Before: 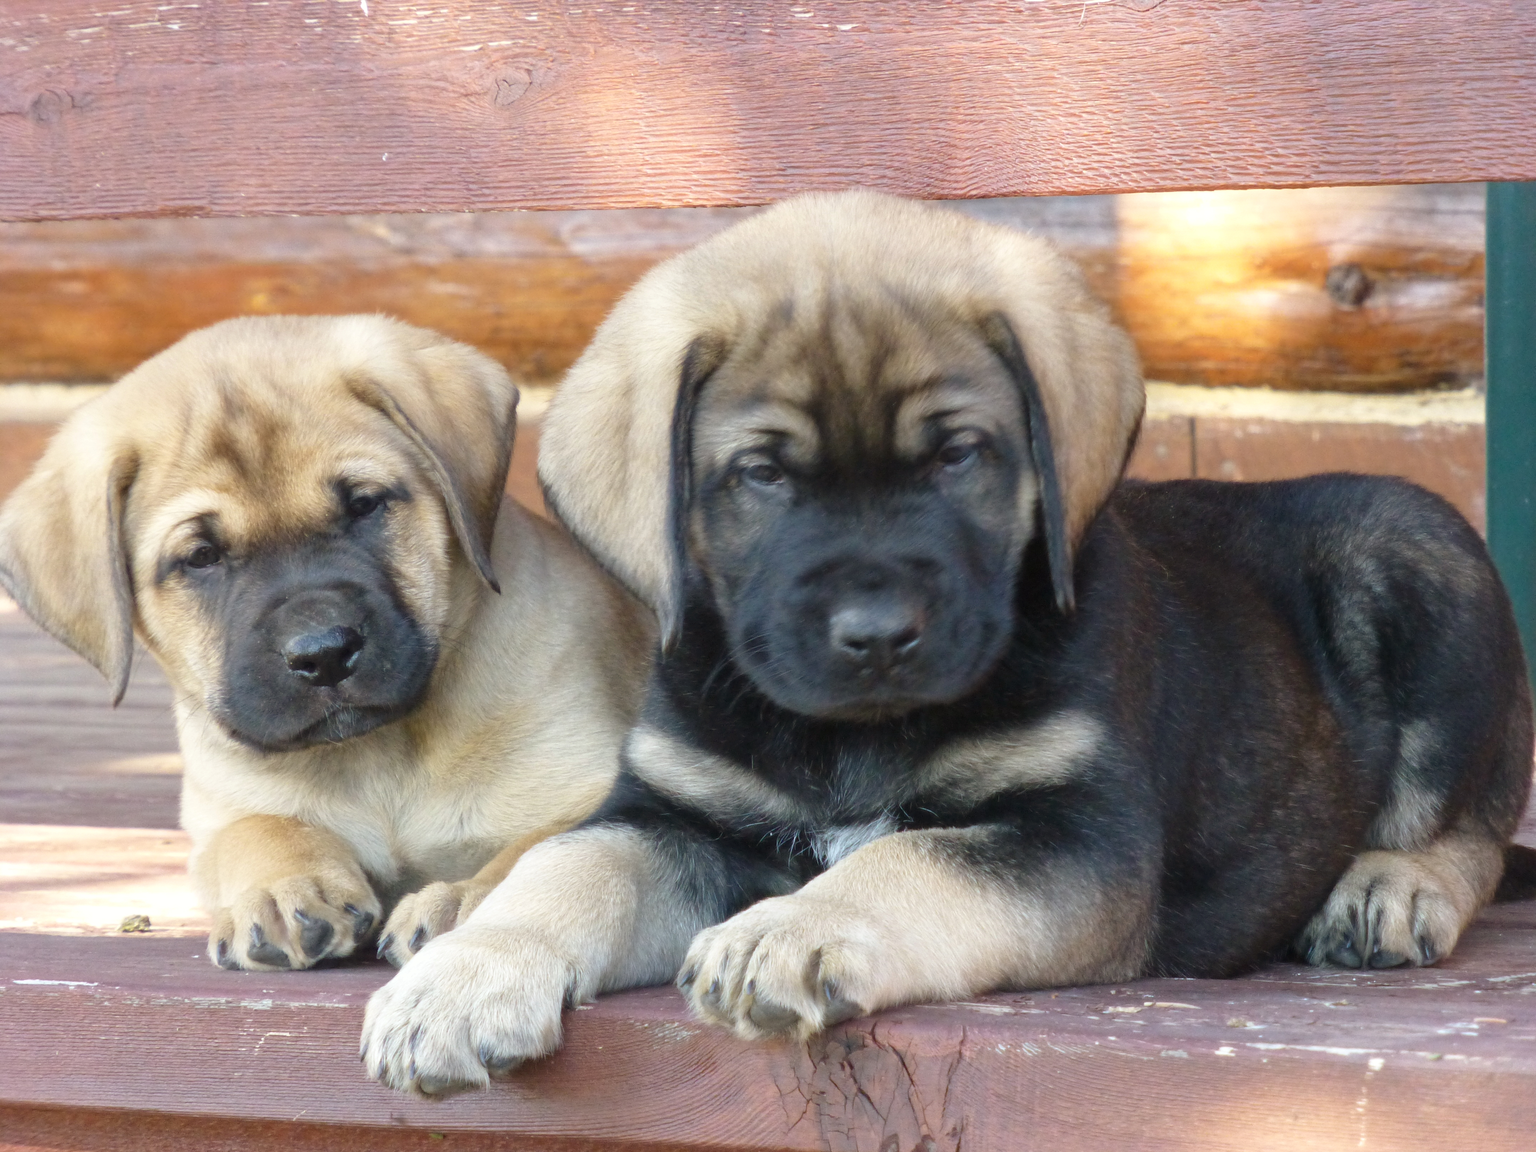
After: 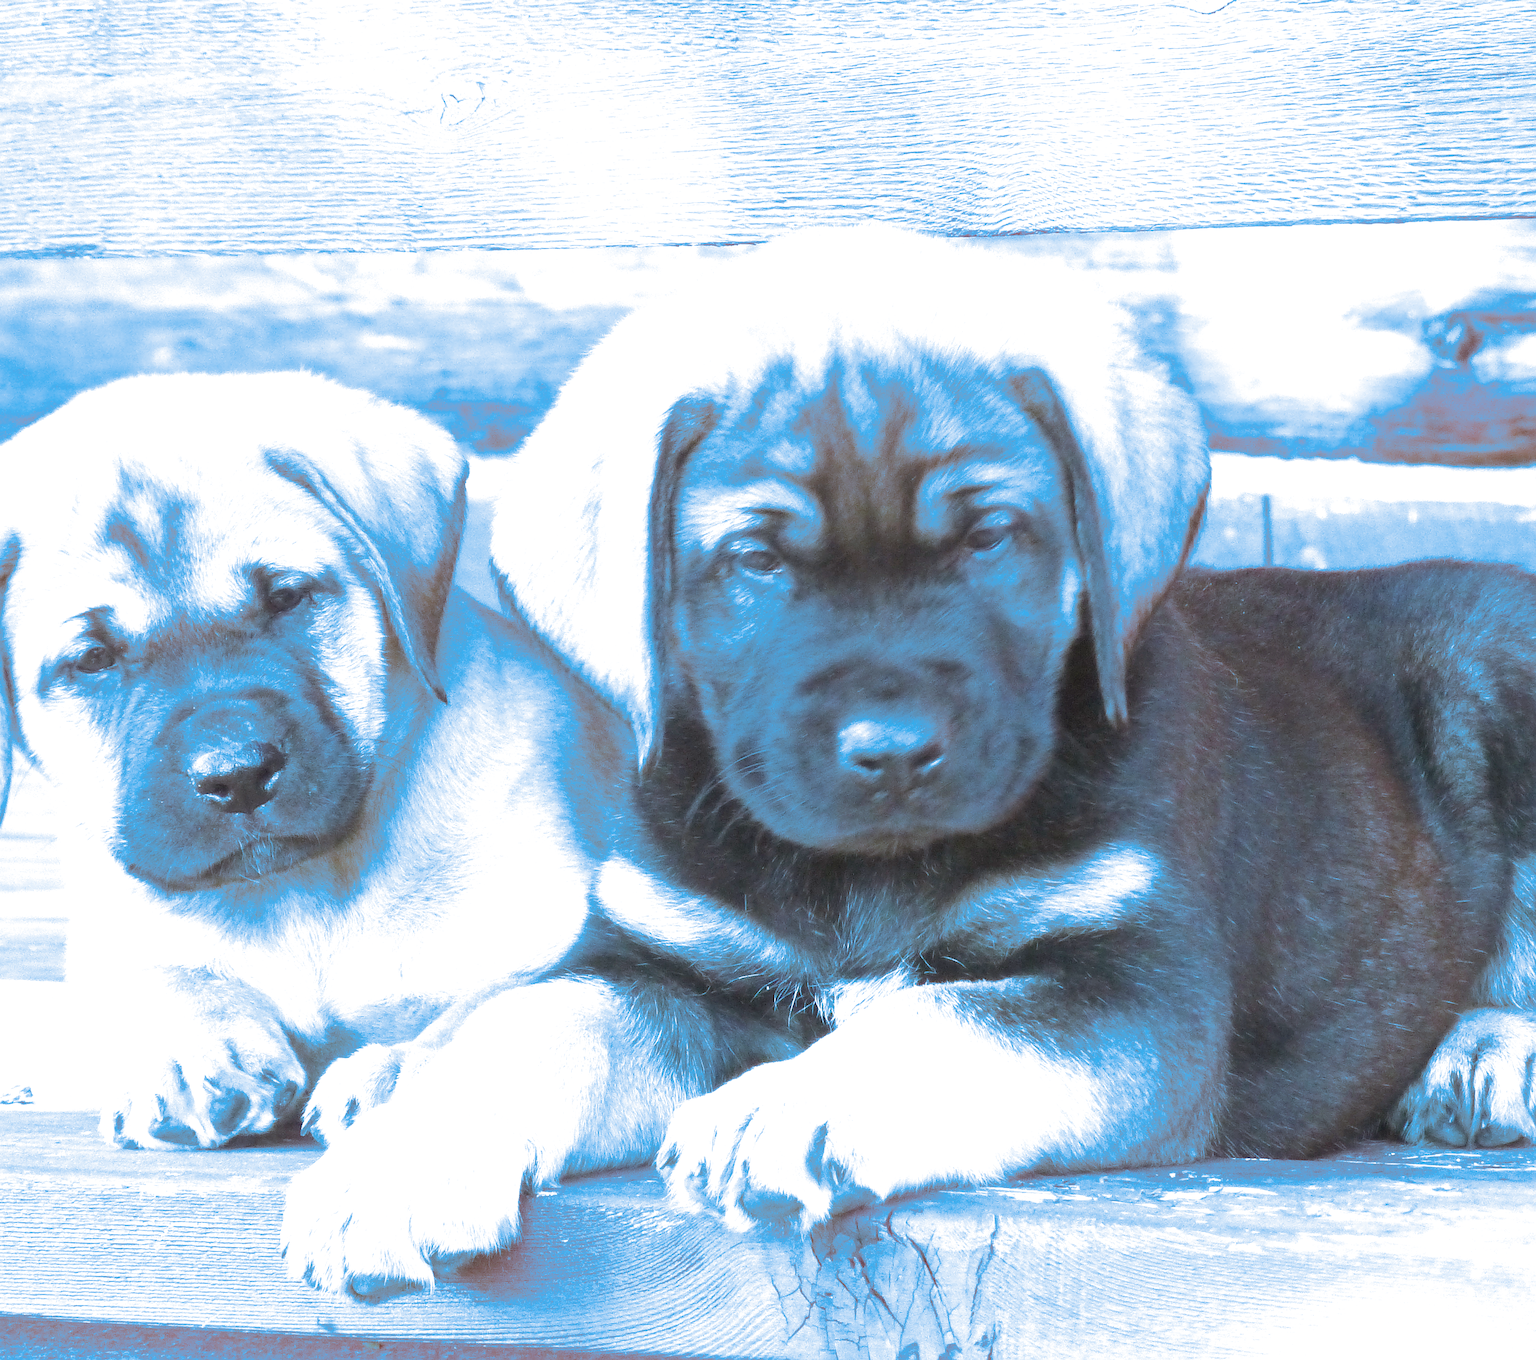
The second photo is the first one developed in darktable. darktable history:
split-toning: shadows › hue 220°, shadows › saturation 0.64, highlights › hue 220°, highlights › saturation 0.64, balance 0, compress 5.22%
exposure: black level correction 0, exposure 1.35 EV, compensate exposure bias true, compensate highlight preservation false
crop: left 8.026%, right 7.374%
graduated density: density 0.38 EV, hardness 21%, rotation -6.11°, saturation 32%
sharpen: on, module defaults
contrast brightness saturation: brightness 0.13
